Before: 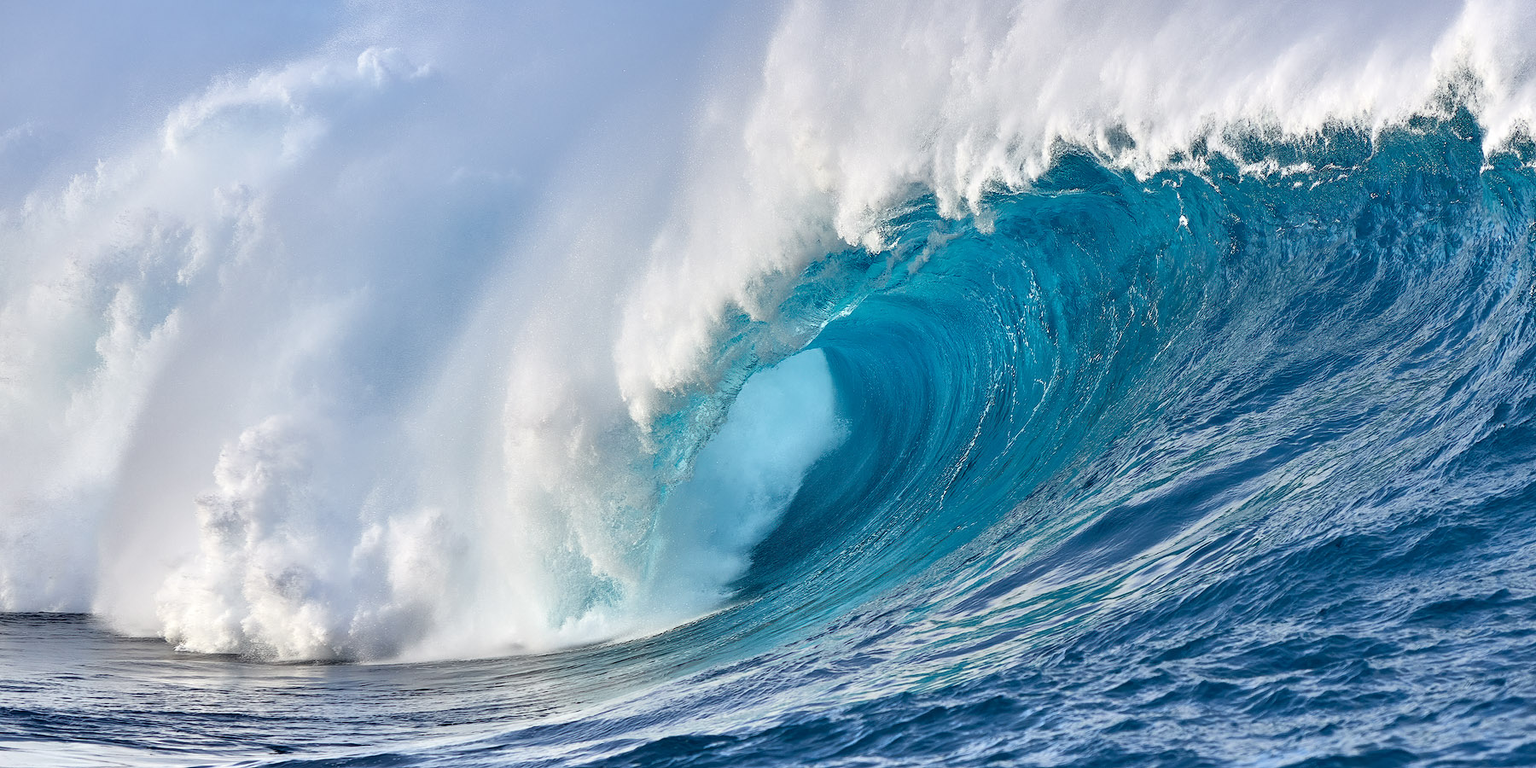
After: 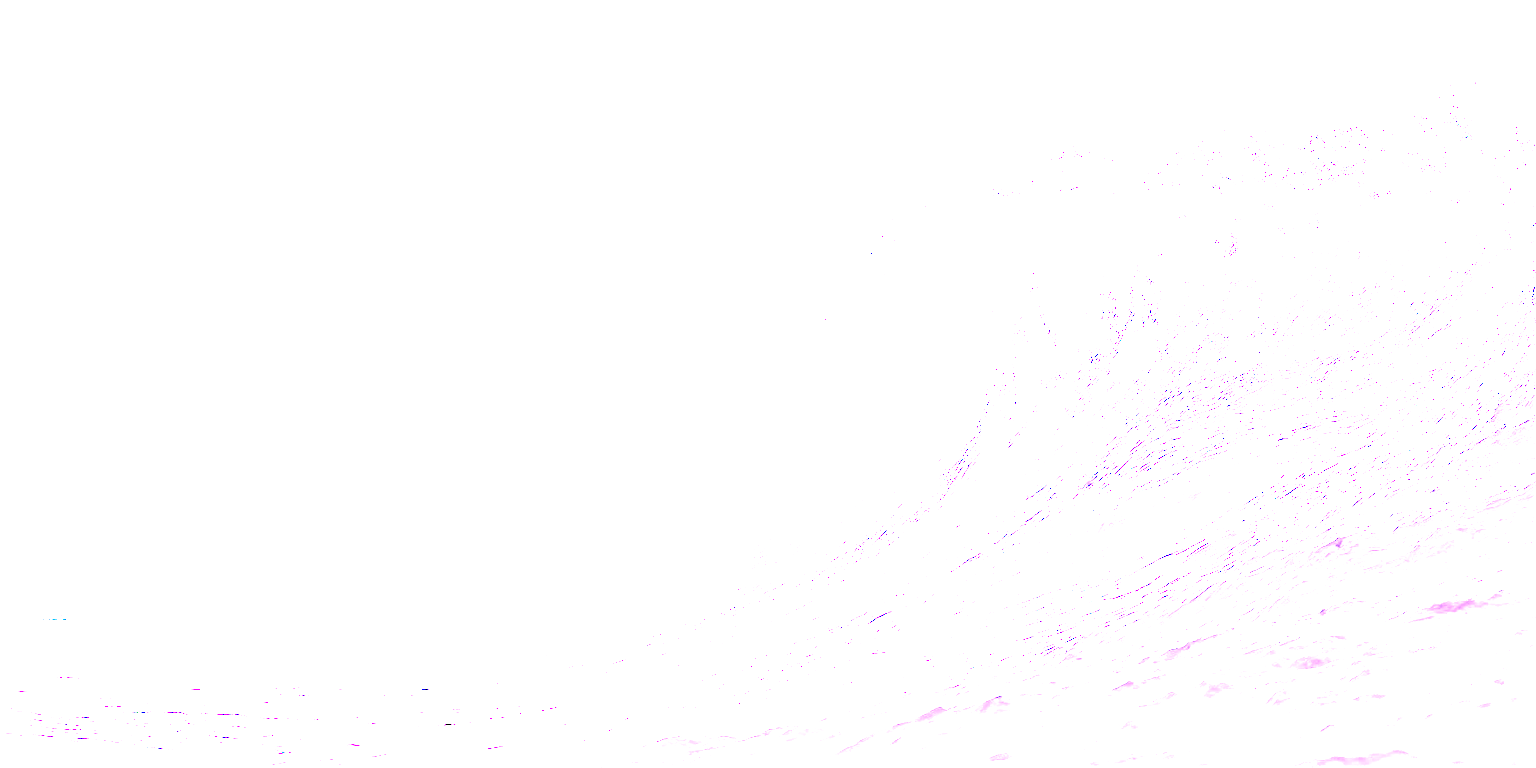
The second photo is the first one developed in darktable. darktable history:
local contrast: on, module defaults
exposure: black level correction 0, exposure 0.7 EV, compensate highlight preservation false
white balance: red 8, blue 8
color calibration: illuminant F (fluorescent), F source F9 (Cool White Deluxe 4150 K) – high CRI, x 0.374, y 0.373, temperature 4158.34 K
